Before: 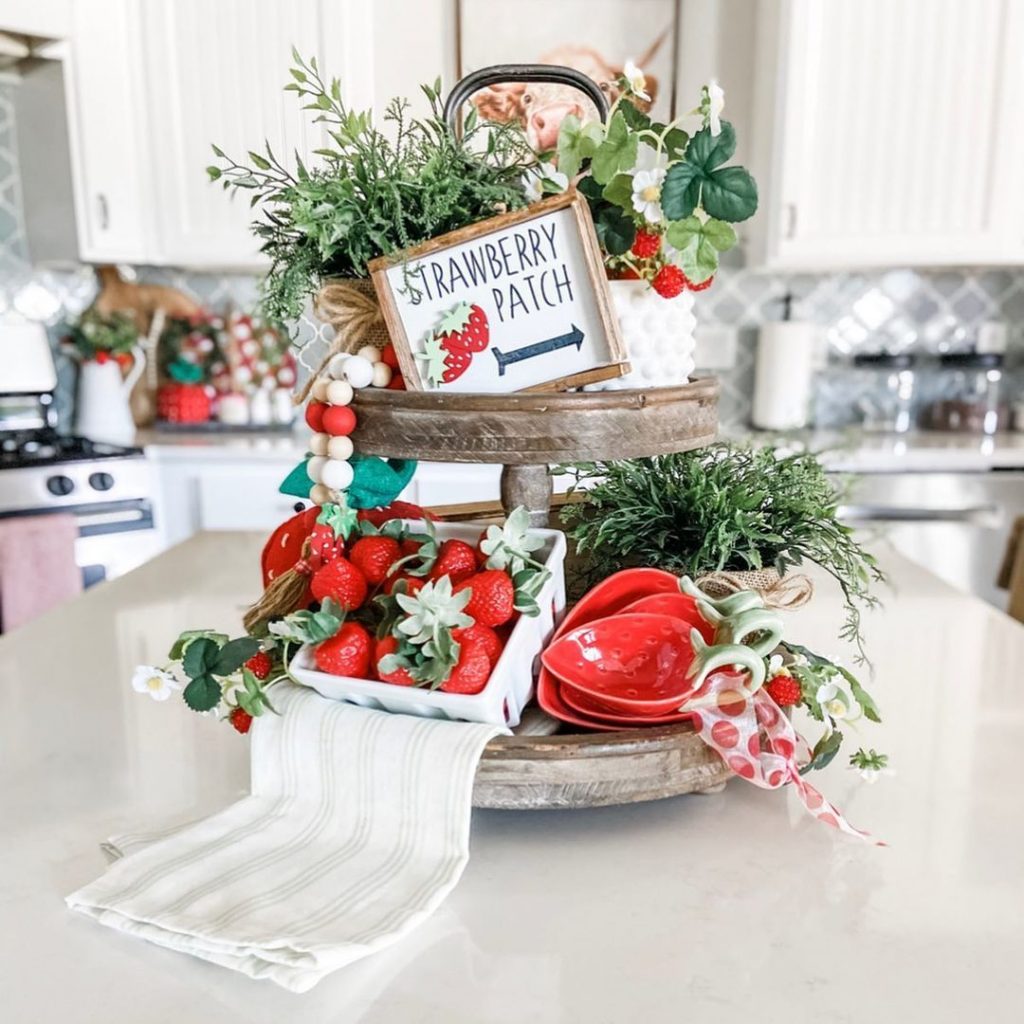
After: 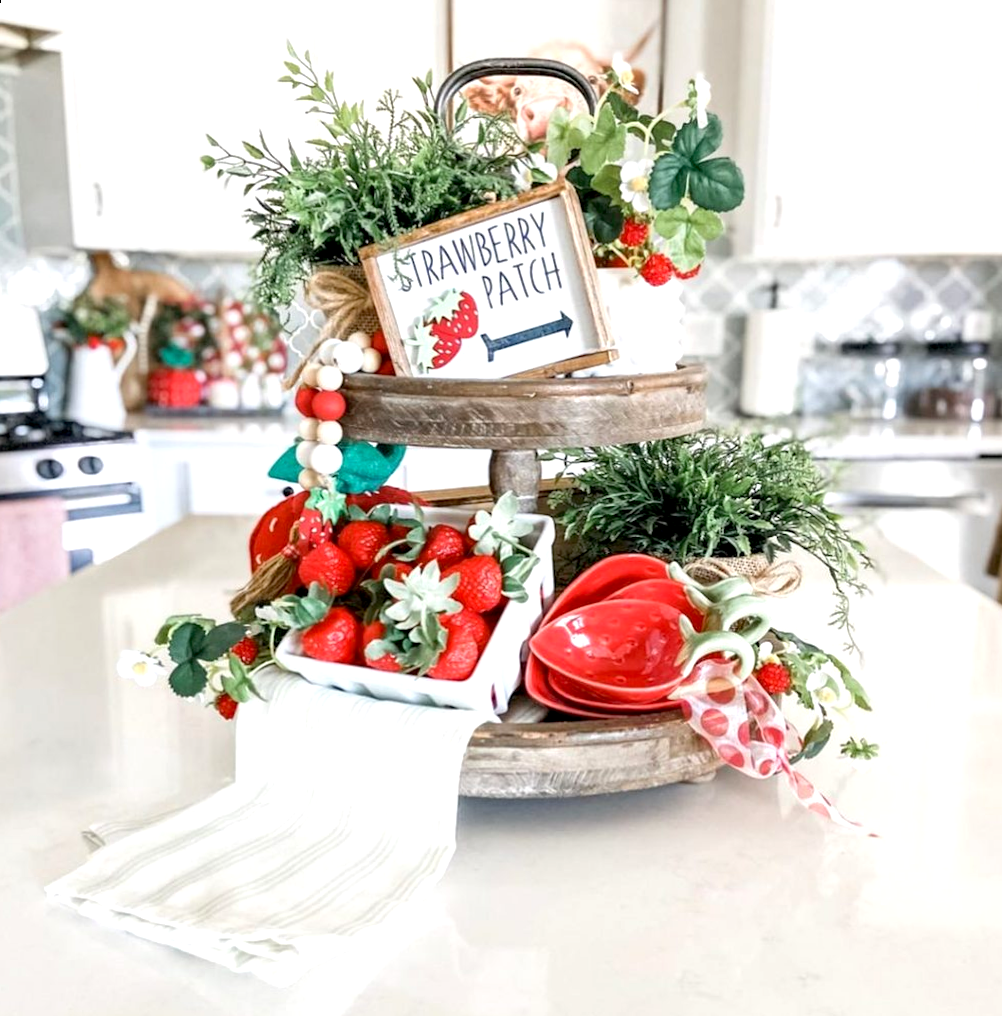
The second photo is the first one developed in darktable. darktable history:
exposure: black level correction 0.005, exposure 0.417 EV, compensate highlight preservation false
rotate and perspective: rotation 0.226°, lens shift (vertical) -0.042, crop left 0.023, crop right 0.982, crop top 0.006, crop bottom 0.994
